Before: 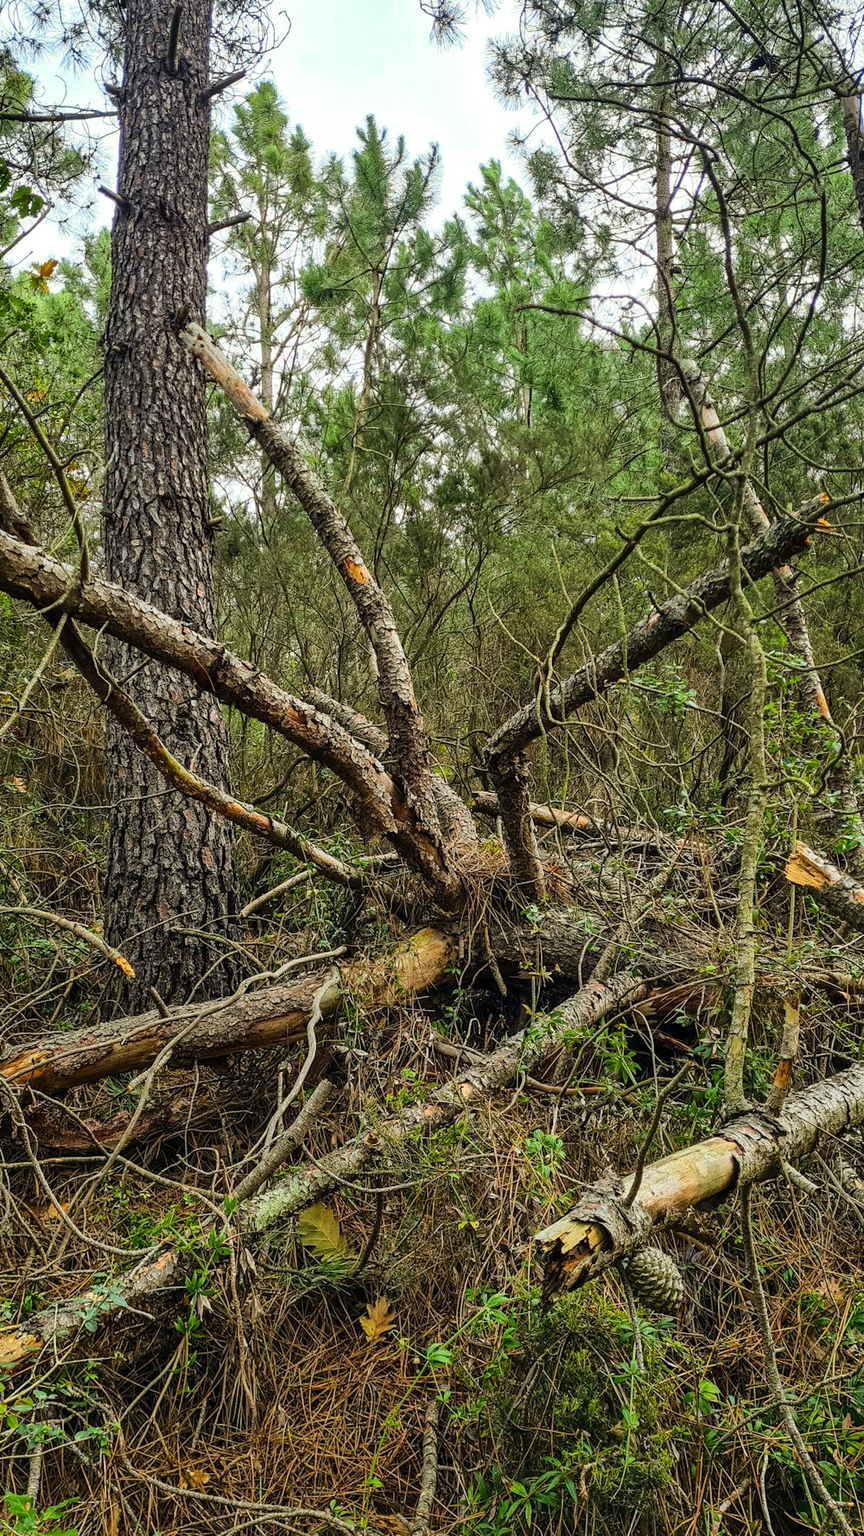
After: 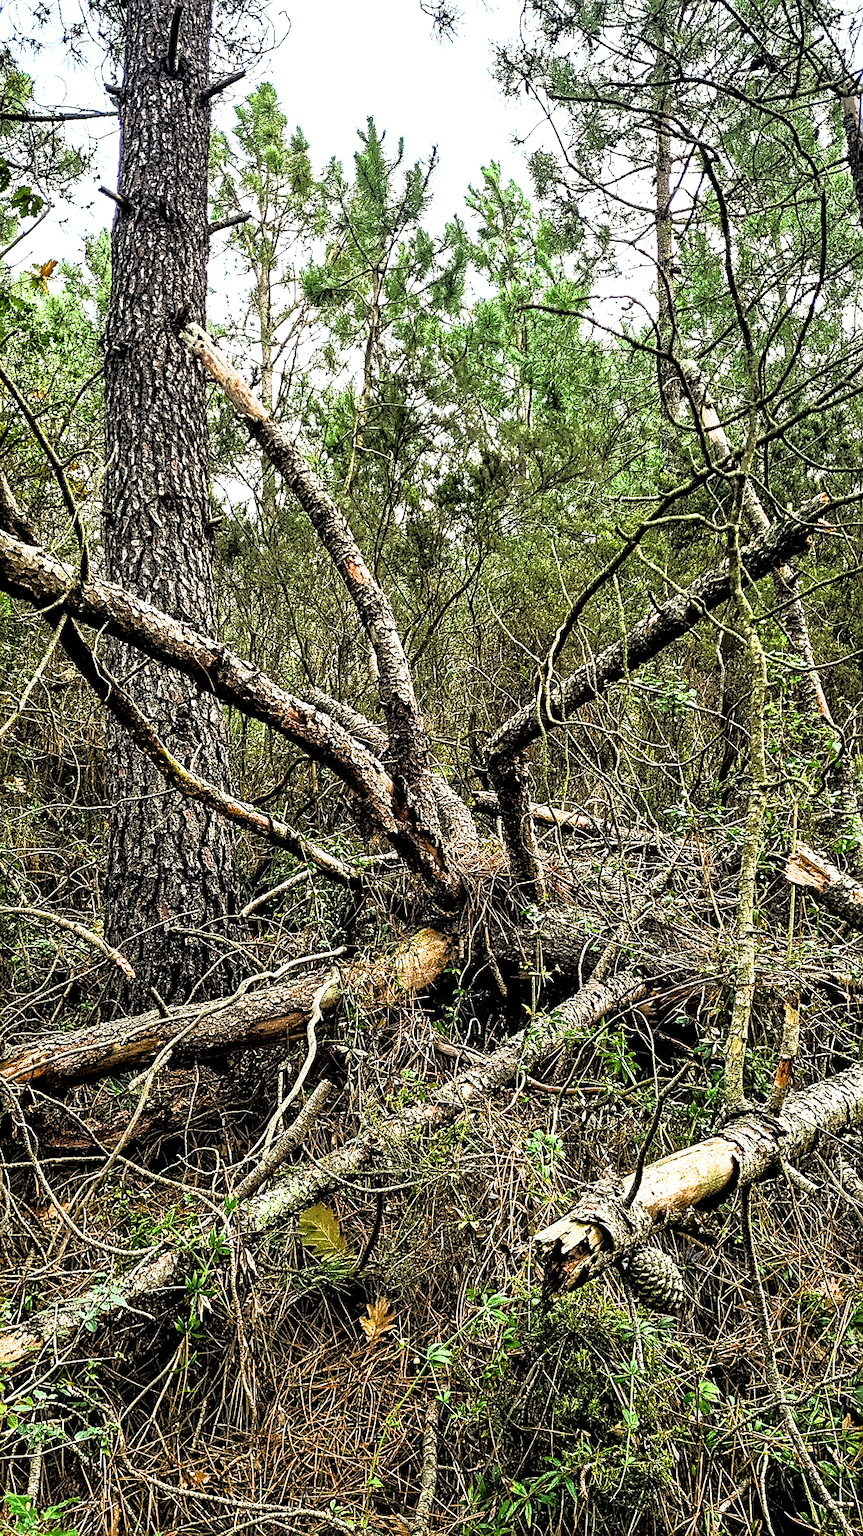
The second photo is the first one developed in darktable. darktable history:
fill light: exposure -0.73 EV, center 0.69, width 2.2
filmic rgb: black relative exposure -3.57 EV, white relative exposure 2.29 EV, hardness 3.41
exposure: exposure 0.556 EV, compensate highlight preservation false
sharpen: on, module defaults
